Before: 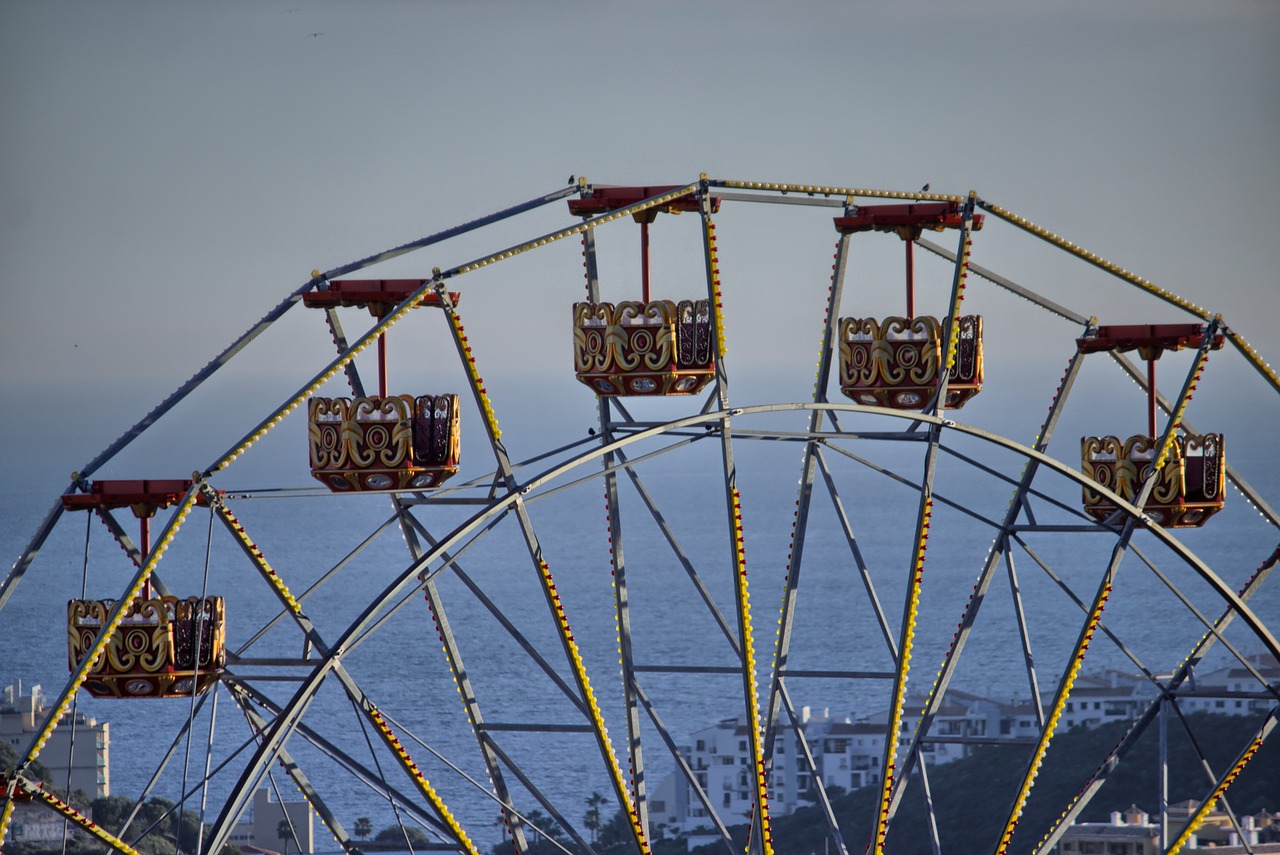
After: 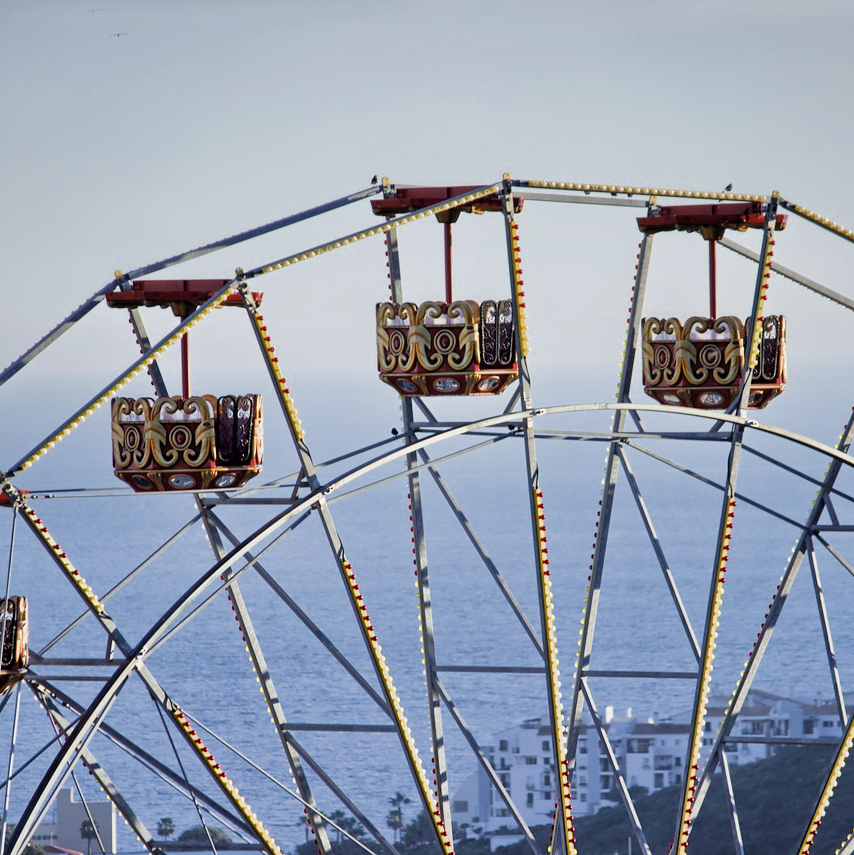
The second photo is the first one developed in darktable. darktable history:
filmic rgb: middle gray luminance 9.43%, black relative exposure -10.65 EV, white relative exposure 3.43 EV, threshold 5.95 EV, target black luminance 0%, hardness 5.95, latitude 59.5%, contrast 1.092, highlights saturation mix 3.54%, shadows ↔ highlights balance 29.42%, add noise in highlights 0.002, preserve chrominance max RGB, color science v3 (2019), use custom middle-gray values true, contrast in highlights soft, enable highlight reconstruction true
crop: left 15.435%, right 17.836%
